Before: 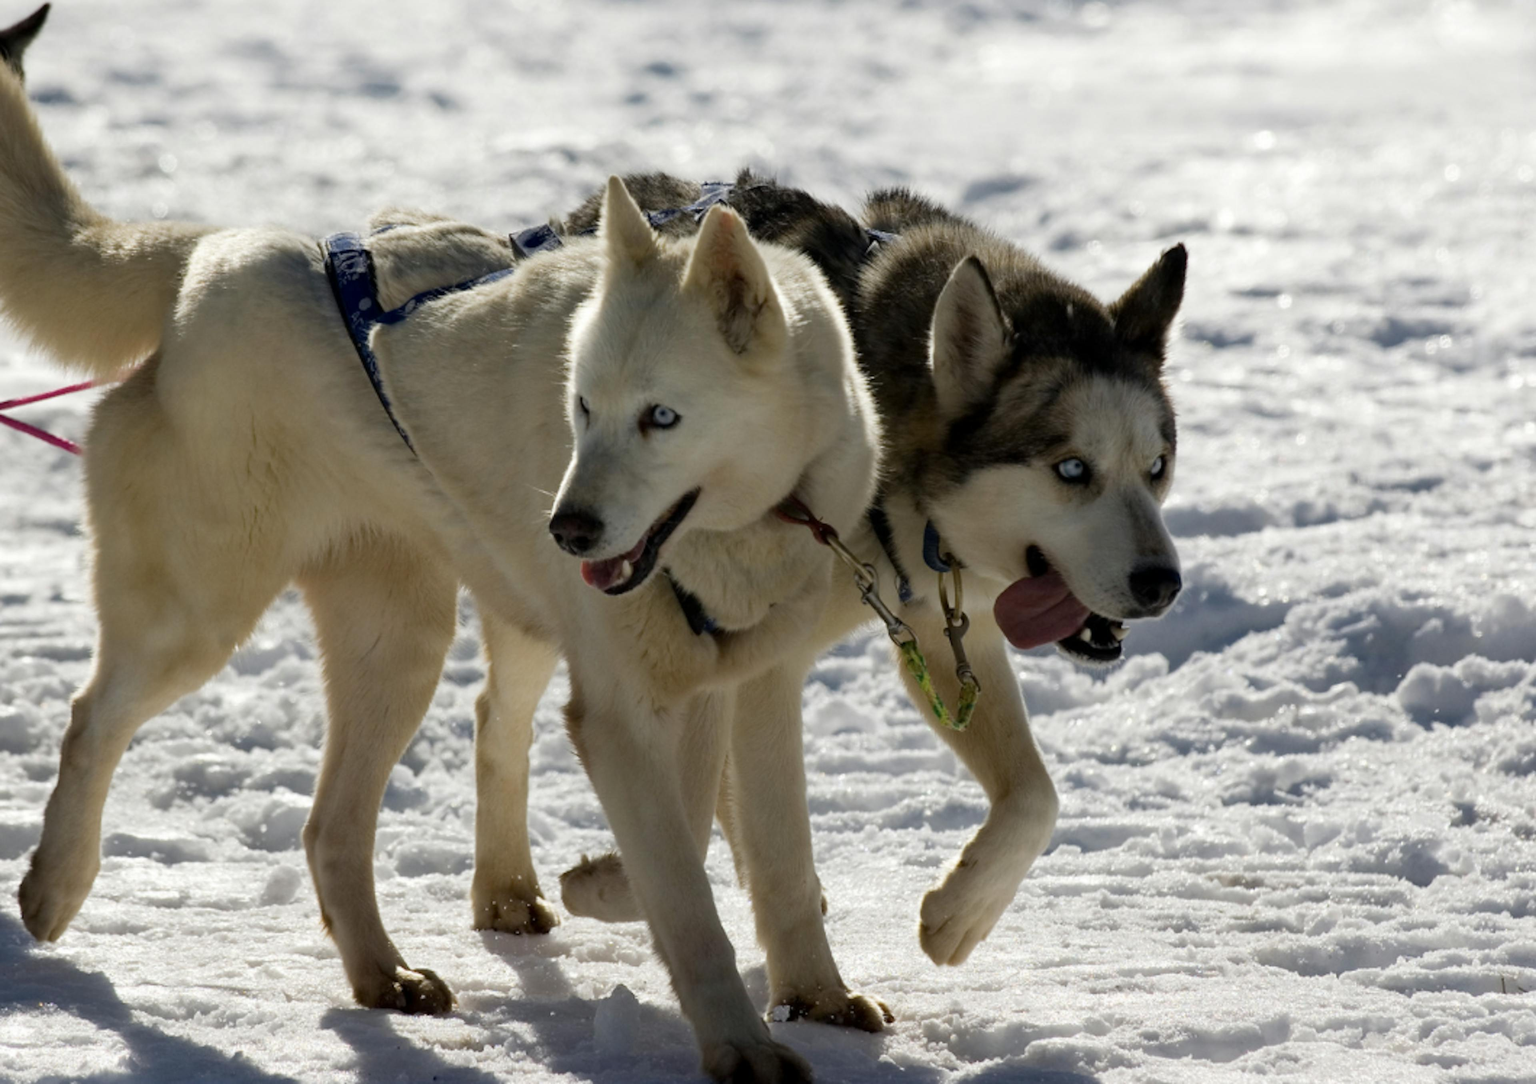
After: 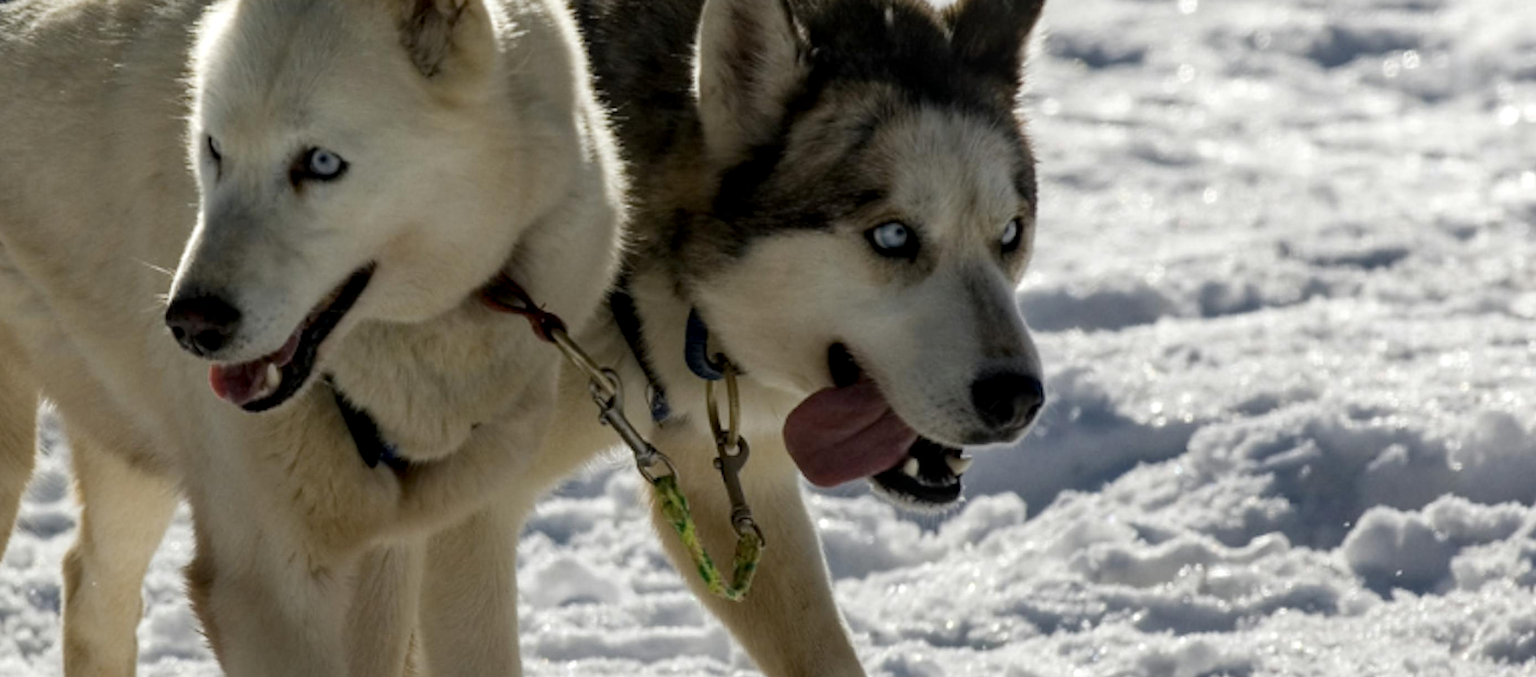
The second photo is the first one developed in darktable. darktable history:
crop and rotate: left 28.04%, top 27.637%, bottom 27.389%
local contrast: on, module defaults
